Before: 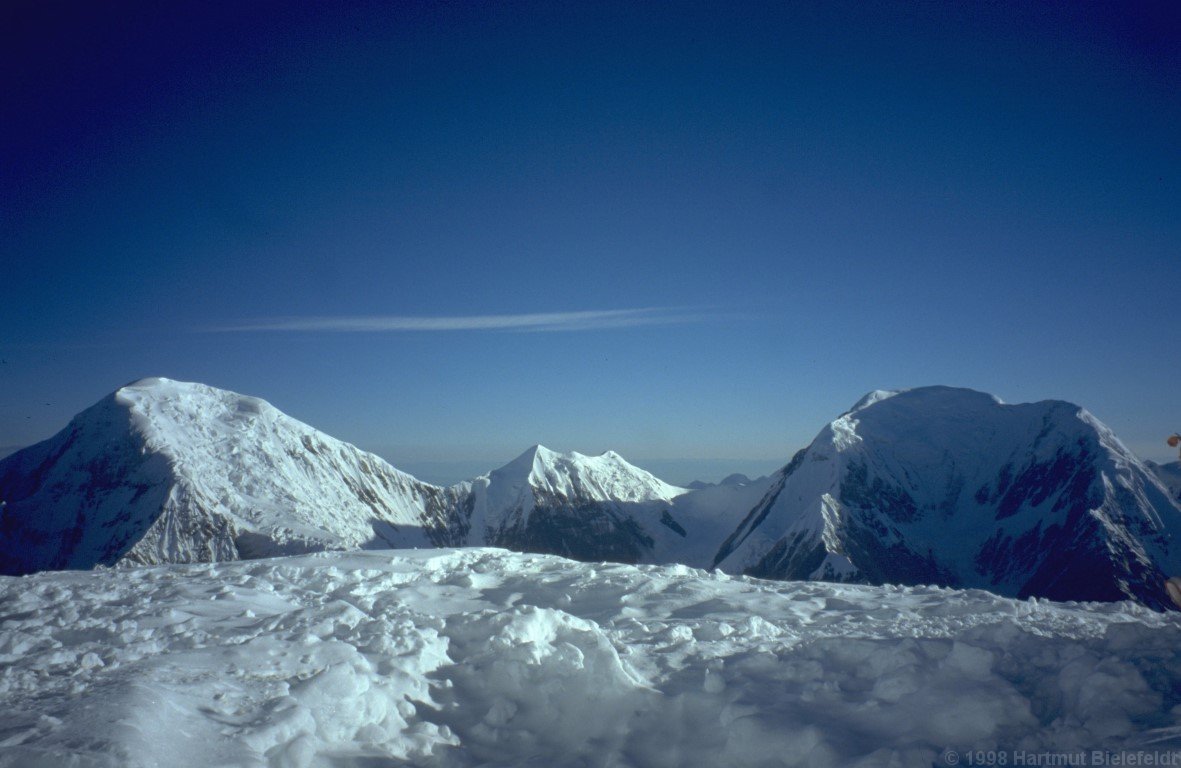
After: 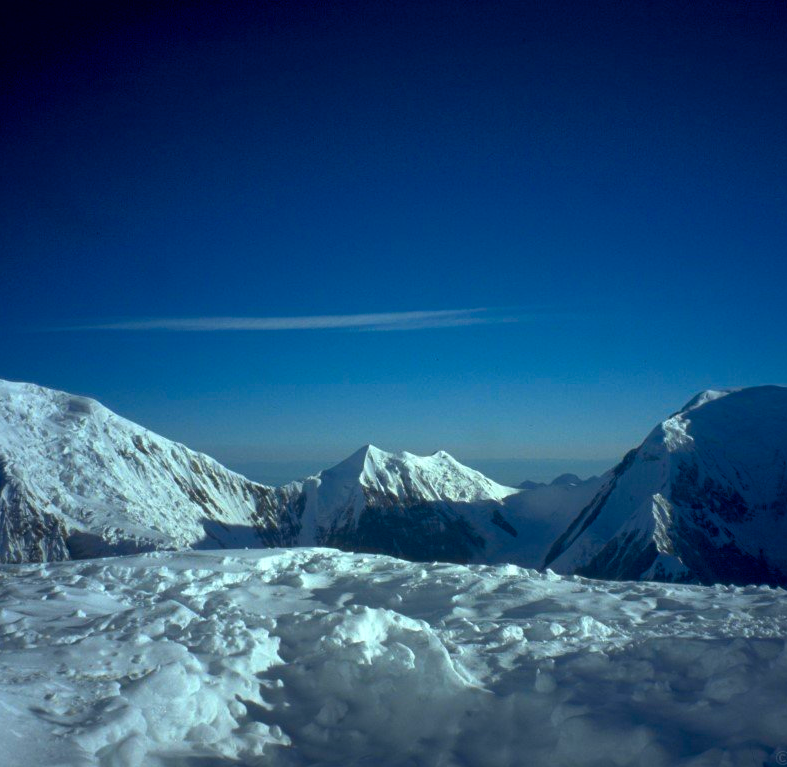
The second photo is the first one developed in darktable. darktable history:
crop and rotate: left 14.385%, right 18.948%
color balance rgb: linear chroma grading › global chroma 9%, perceptual saturation grading › global saturation 36%, perceptual saturation grading › shadows 35%, perceptual brilliance grading › global brilliance 15%, perceptual brilliance grading › shadows -35%, global vibrance 15%
exposure: exposure -0.462 EV, compensate highlight preservation false
